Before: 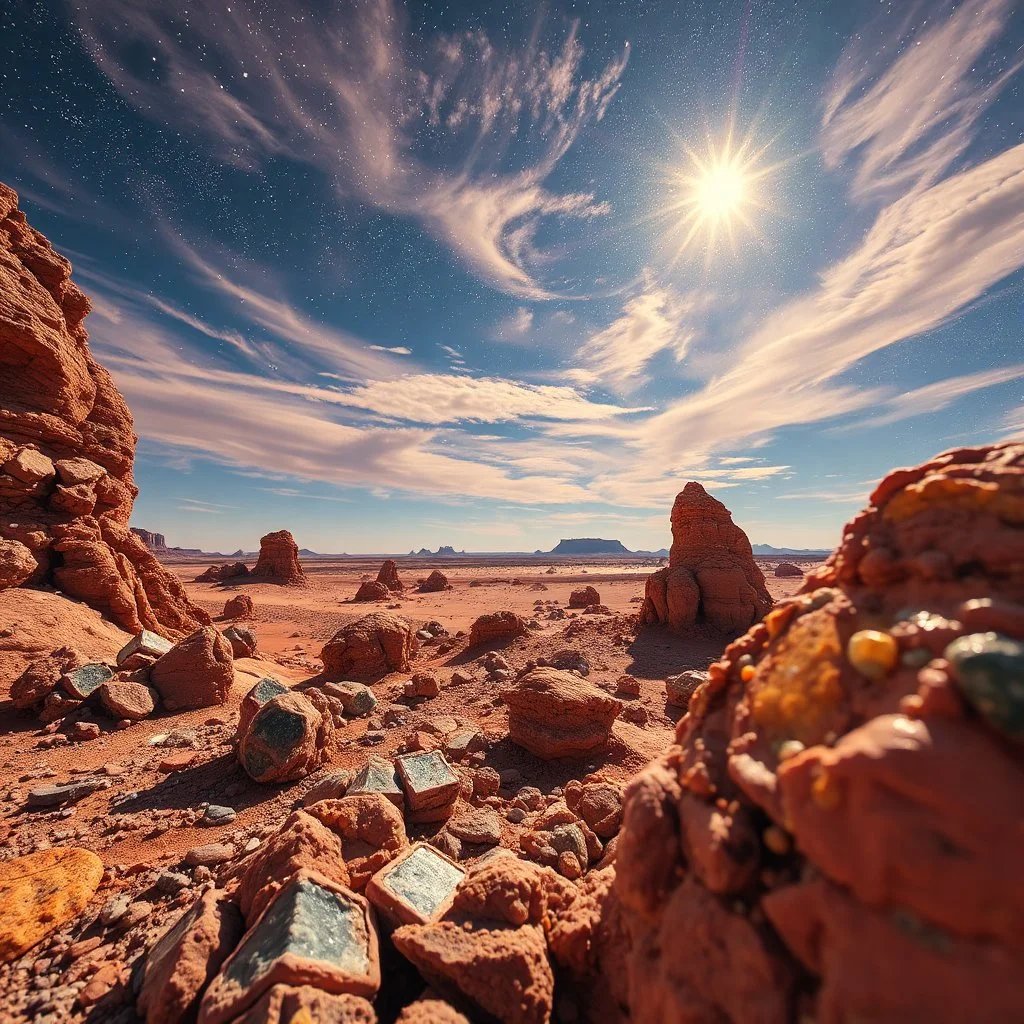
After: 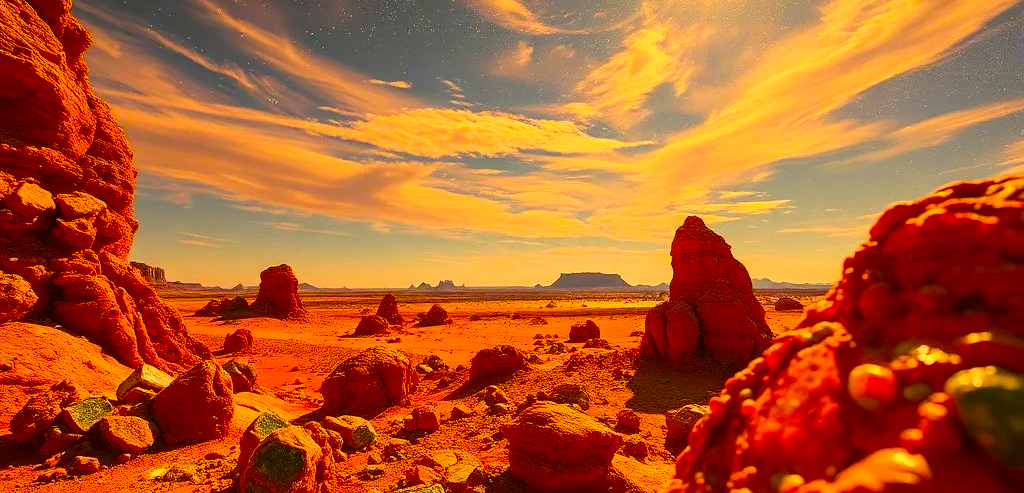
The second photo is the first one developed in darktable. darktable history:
crop and rotate: top 26.048%, bottom 25.784%
color correction: highlights a* 10.59, highlights b* 30.38, shadows a* 2.89, shadows b* 17.01, saturation 1.73
